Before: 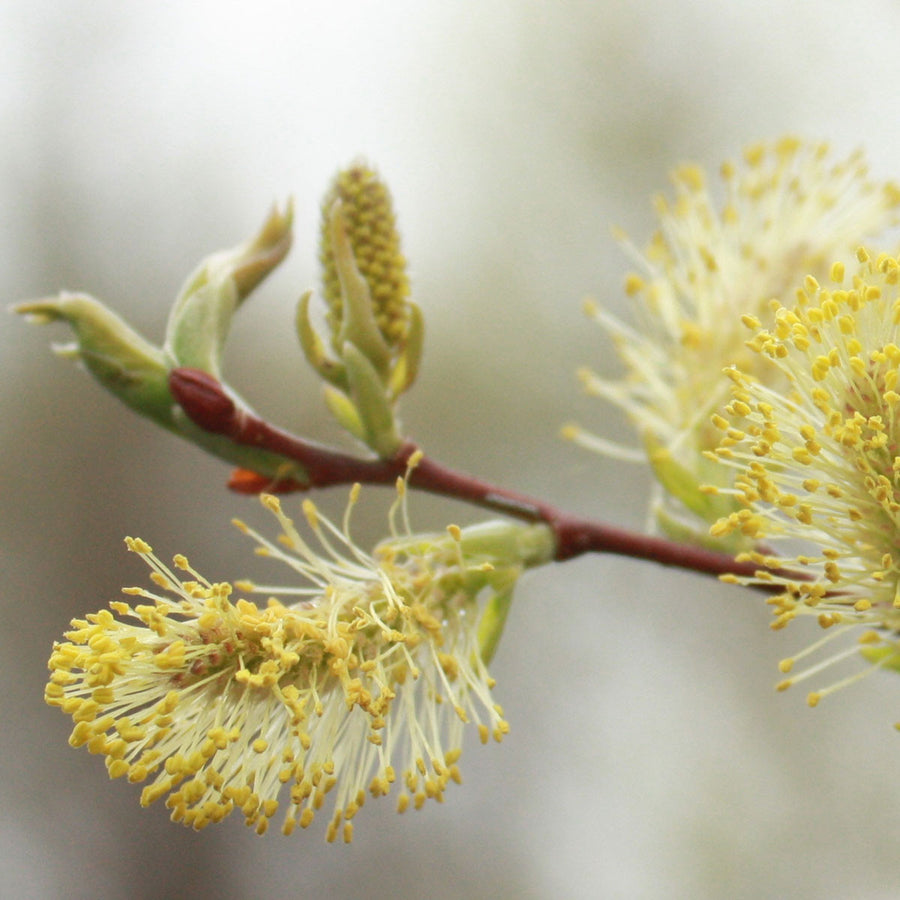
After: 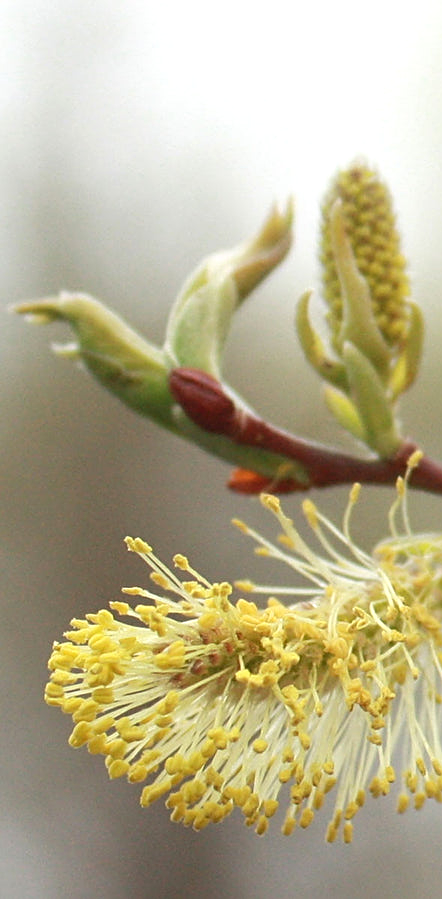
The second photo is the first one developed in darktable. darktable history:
sharpen: on, module defaults
exposure: exposure 0.2 EV, compensate highlight preservation false
crop and rotate: left 0%, top 0%, right 50.845%
